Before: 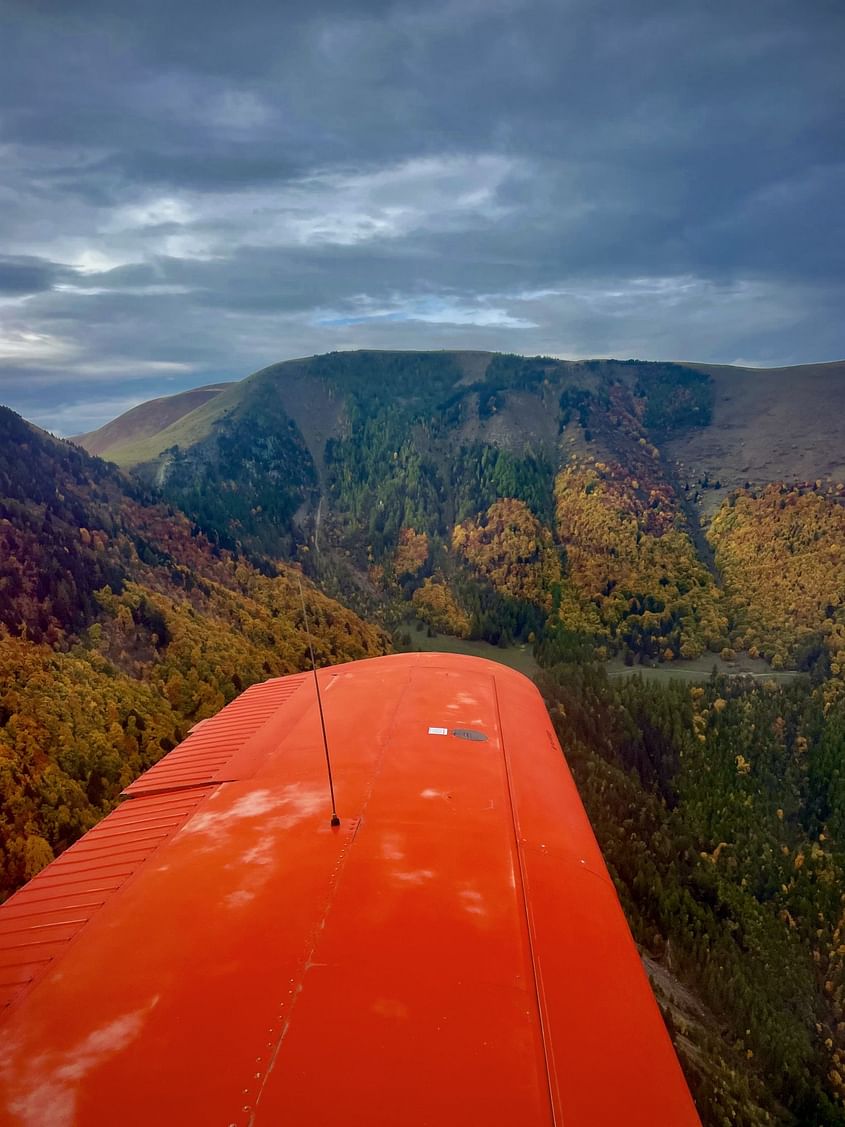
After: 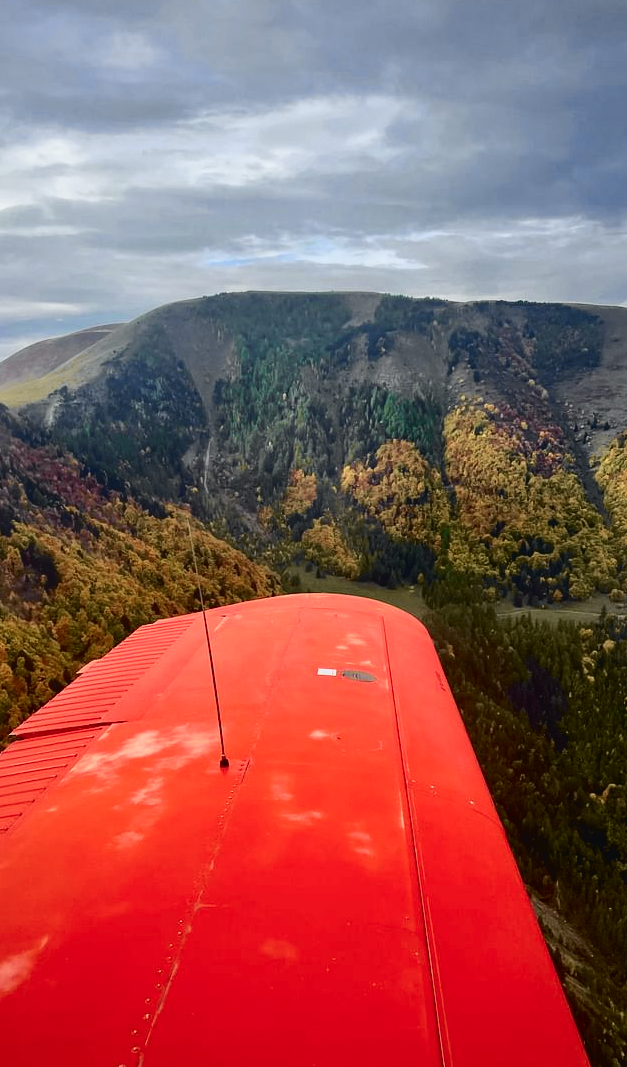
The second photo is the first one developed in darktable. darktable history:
bloom: size 38%, threshold 95%, strength 30%
tone curve: curves: ch0 [(0, 0.026) (0.058, 0.036) (0.246, 0.214) (0.437, 0.498) (0.55, 0.644) (0.657, 0.767) (0.822, 0.9) (1, 0.961)]; ch1 [(0, 0) (0.346, 0.307) (0.408, 0.369) (0.453, 0.457) (0.476, 0.489) (0.502, 0.498) (0.521, 0.515) (0.537, 0.531) (0.612, 0.641) (0.676, 0.728) (1, 1)]; ch2 [(0, 0) (0.346, 0.34) (0.434, 0.46) (0.485, 0.494) (0.5, 0.494) (0.511, 0.508) (0.537, 0.564) (0.579, 0.599) (0.663, 0.67) (1, 1)], color space Lab, independent channels, preserve colors none
crop and rotate: left 13.15%, top 5.251%, right 12.609%
